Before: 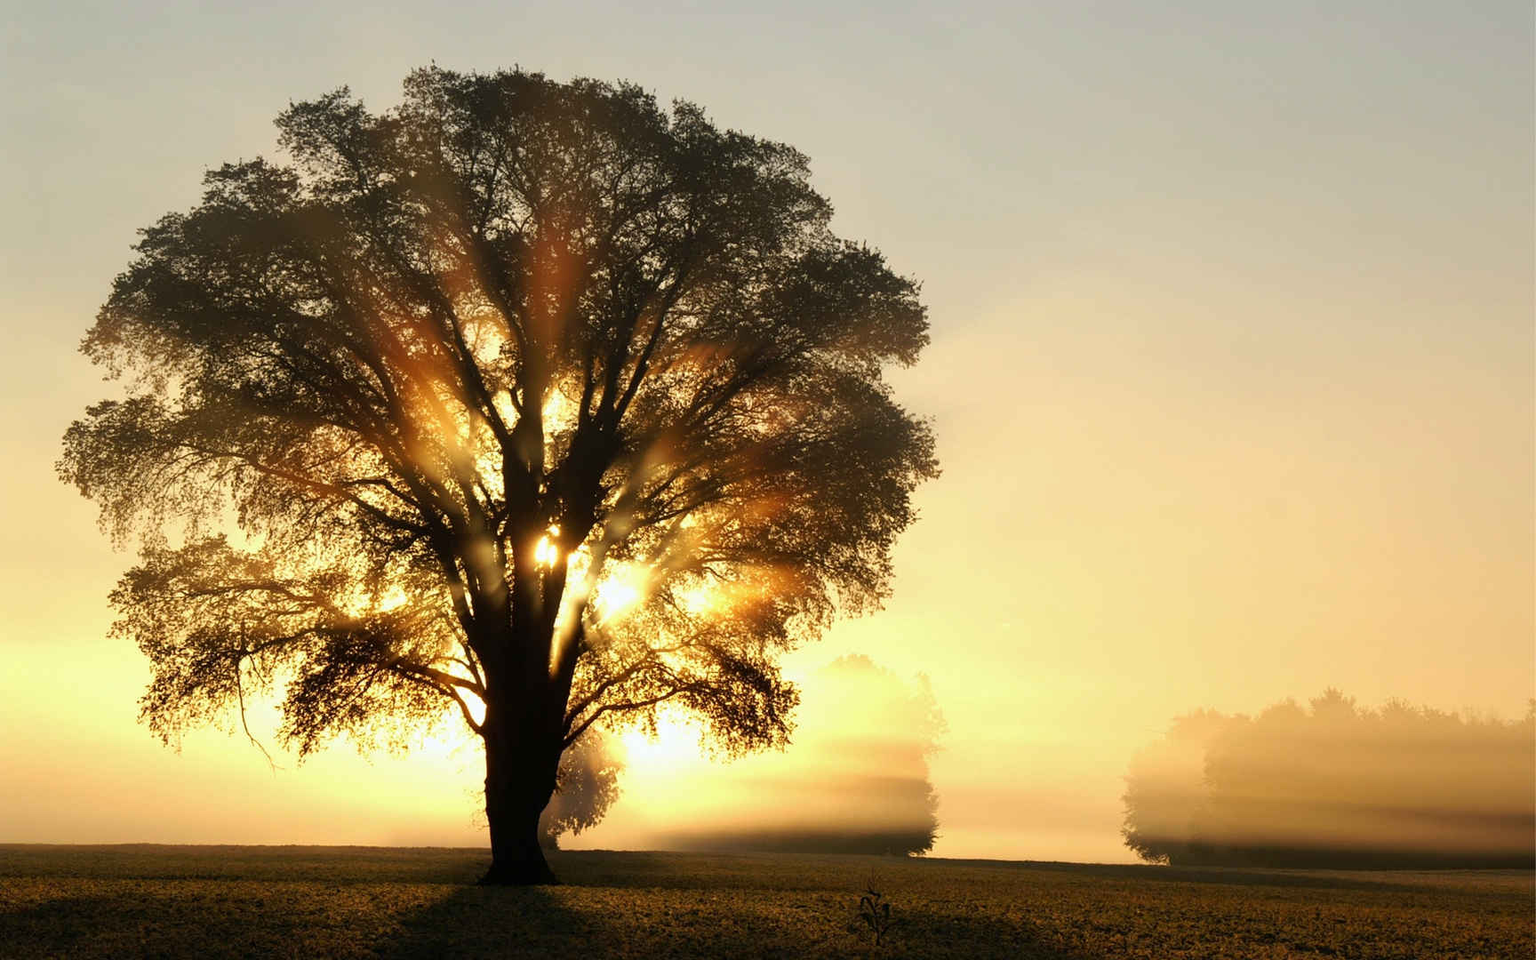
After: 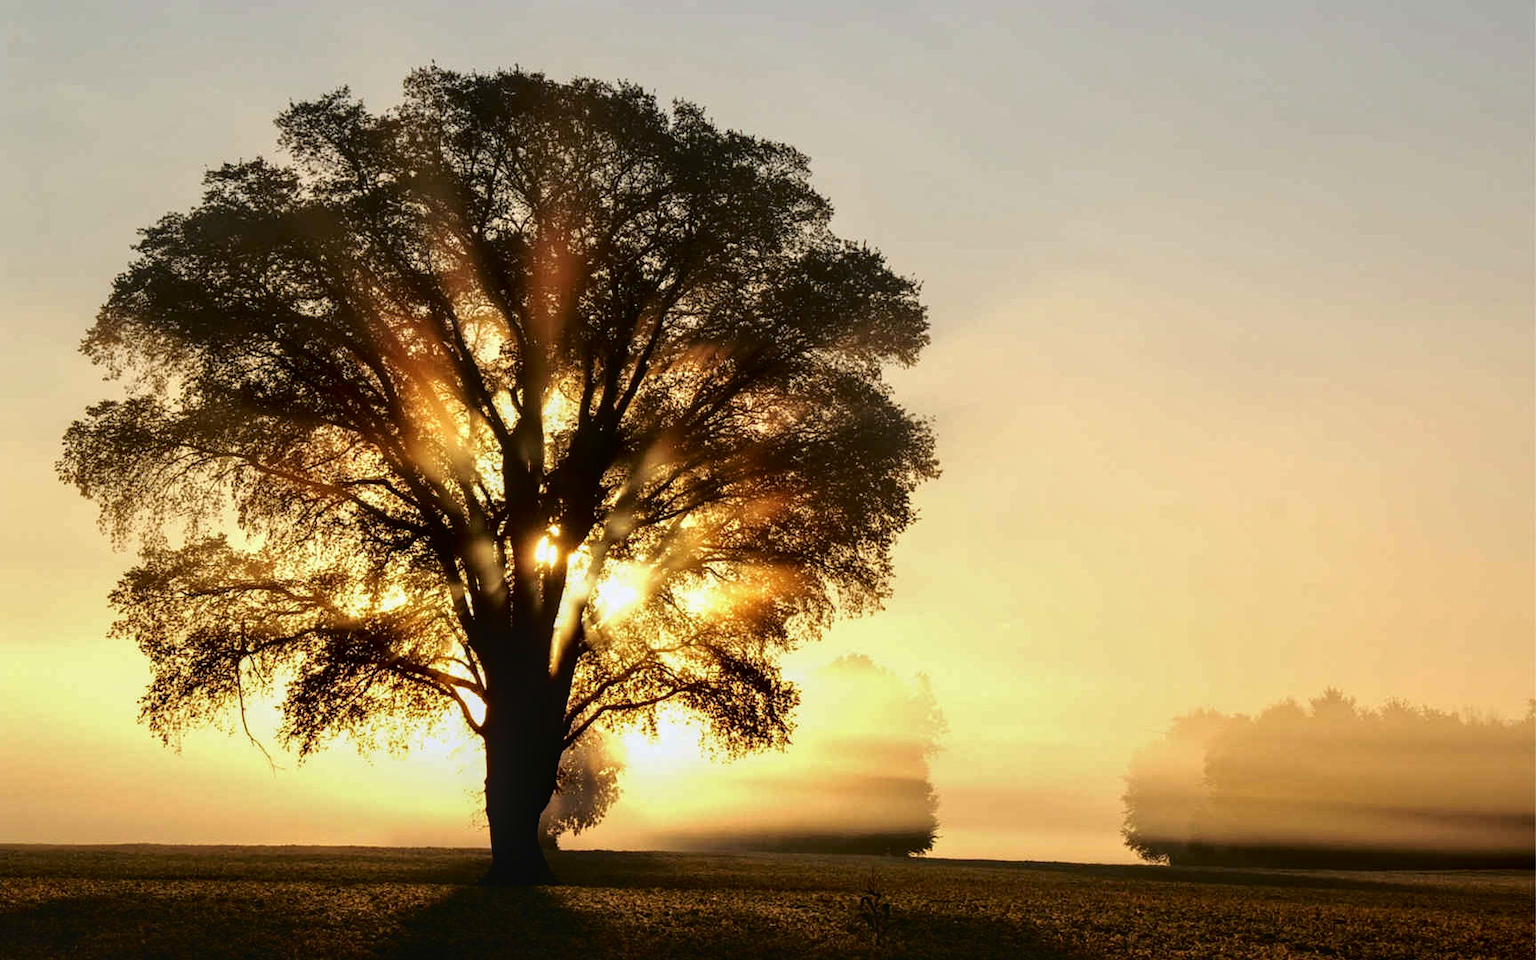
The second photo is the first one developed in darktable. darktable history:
white balance: red 1.004, blue 1.024
local contrast: on, module defaults
fill light: exposure -2 EV, width 8.6
